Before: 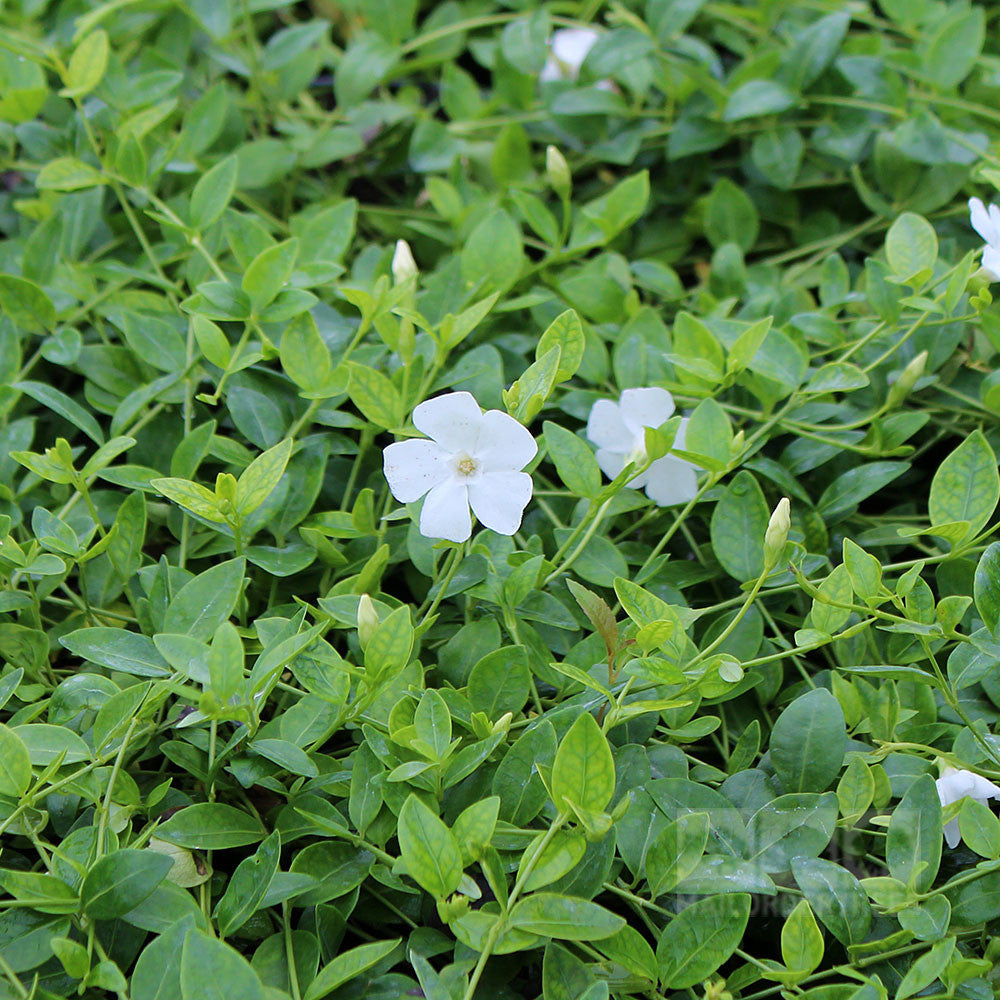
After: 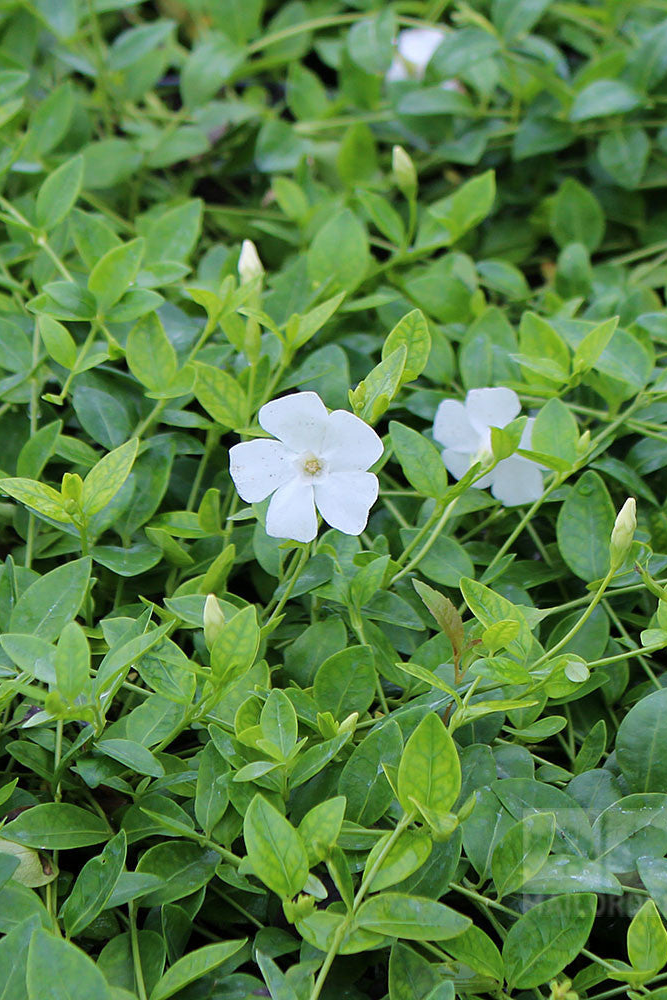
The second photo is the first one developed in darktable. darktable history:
shadows and highlights: shadows 24.5, highlights -78.15, soften with gaussian
crop and rotate: left 15.446%, right 17.836%
